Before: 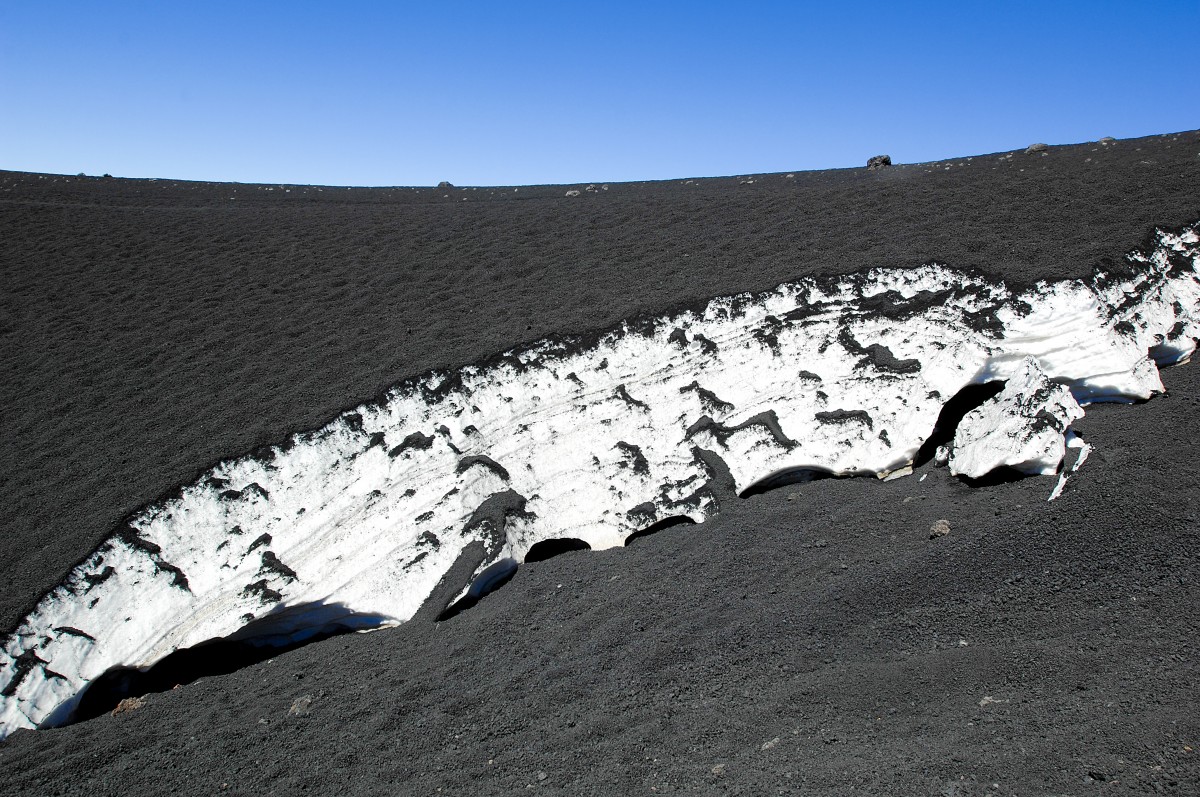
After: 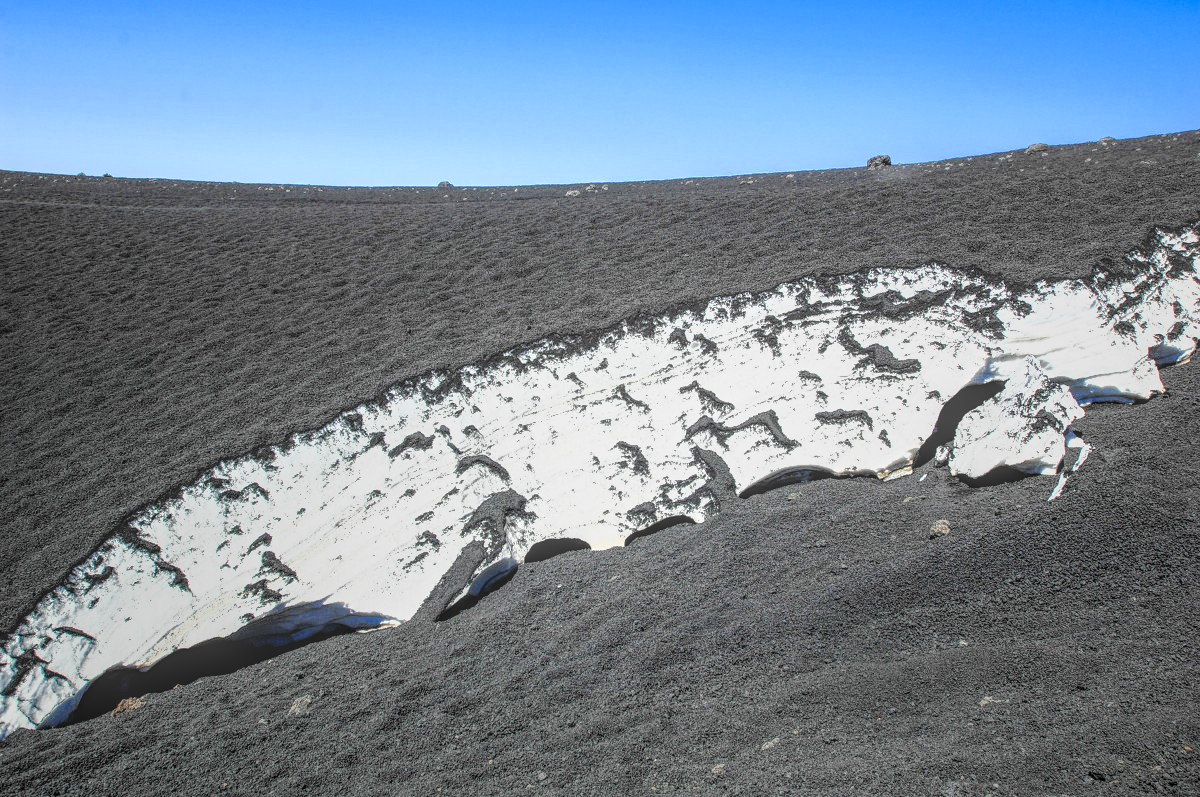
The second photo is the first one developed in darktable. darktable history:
local contrast: highlights 20%, shadows 25%, detail 199%, midtone range 0.2
tone equalizer: -8 EV -0.738 EV, -7 EV -0.671 EV, -6 EV -0.631 EV, -5 EV -0.396 EV, -3 EV 0.365 EV, -2 EV 0.6 EV, -1 EV 0.698 EV, +0 EV 0.768 EV
